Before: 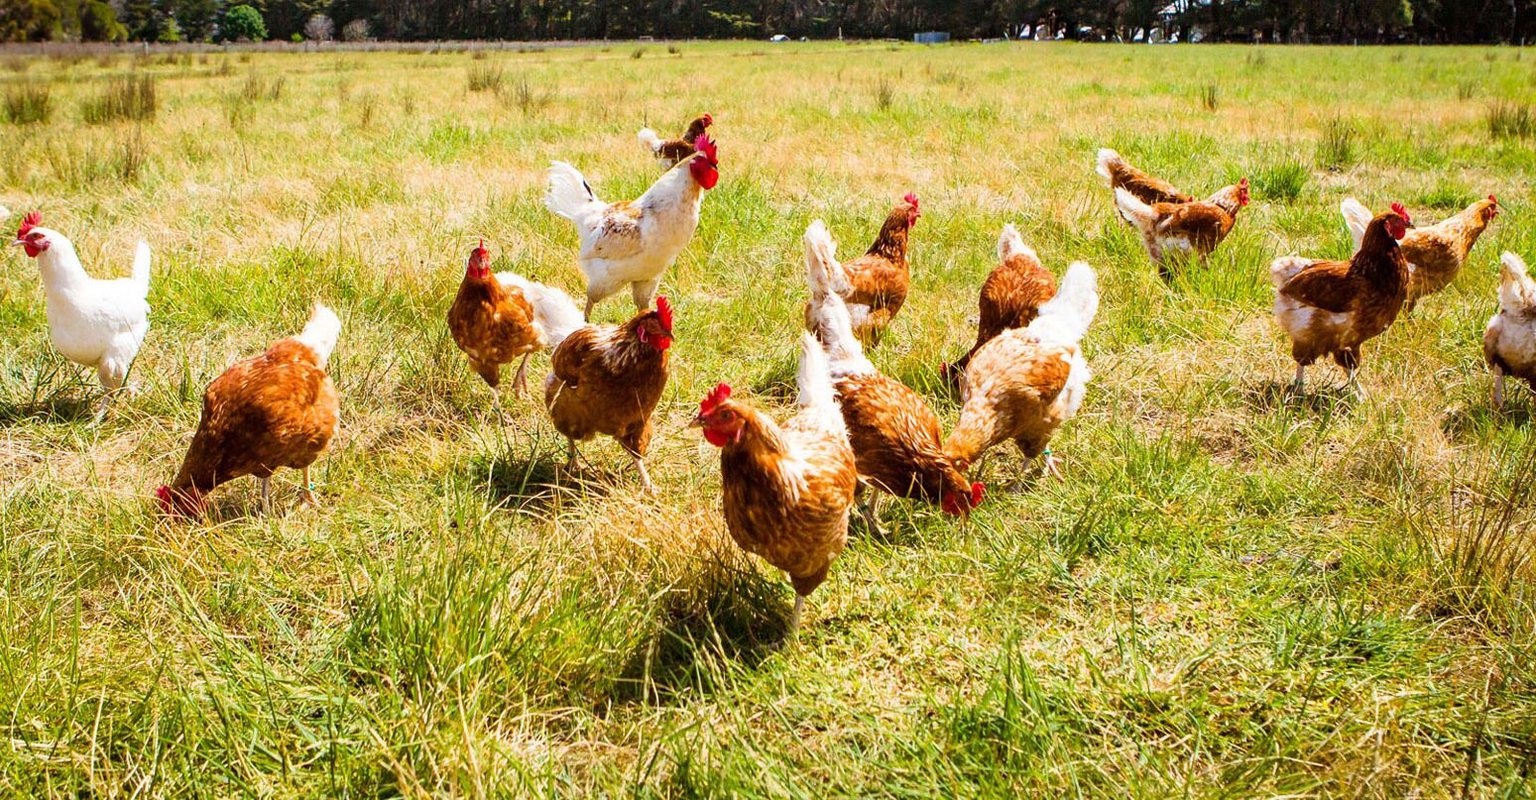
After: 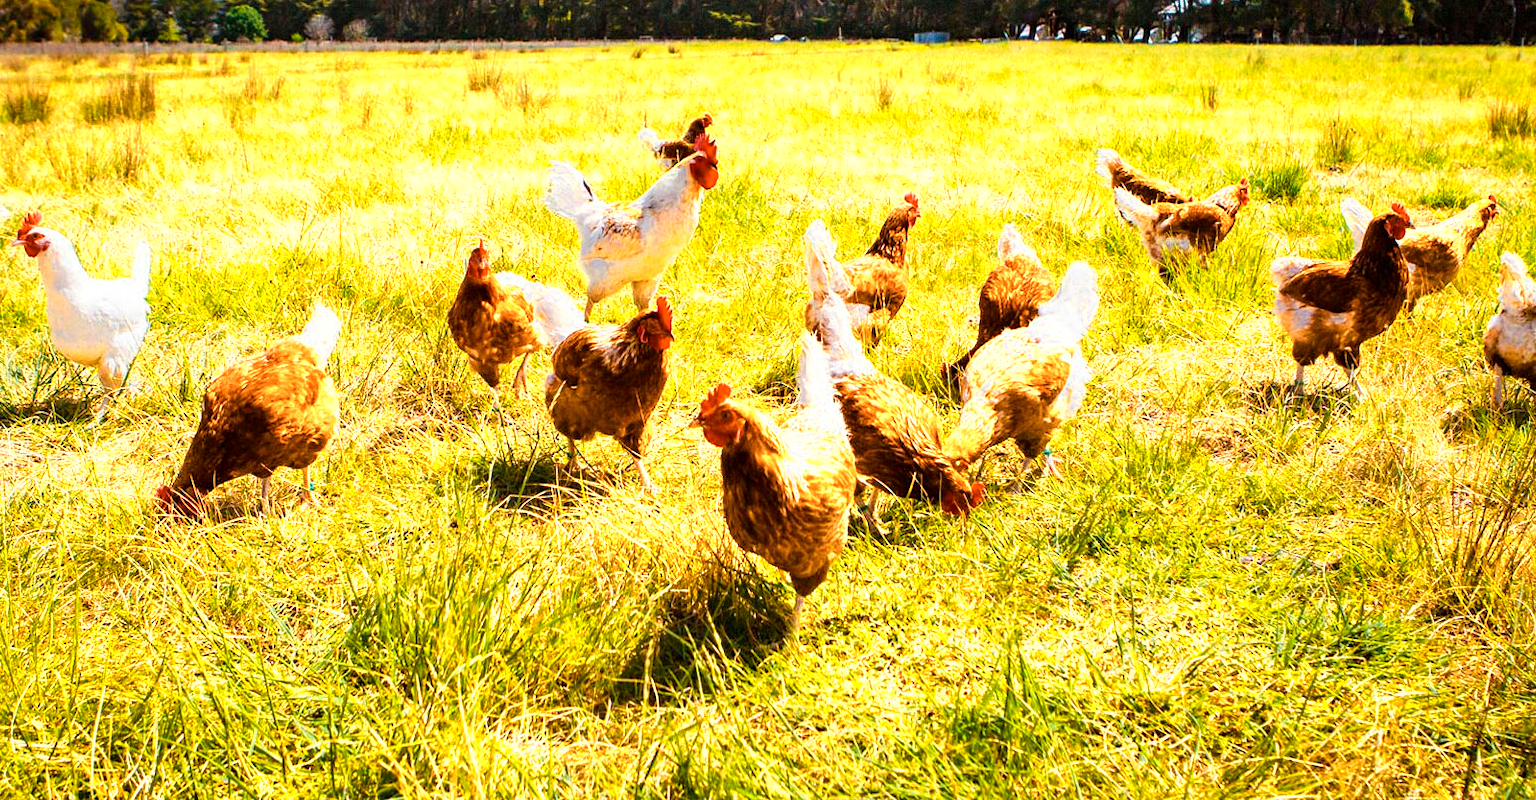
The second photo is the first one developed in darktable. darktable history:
color balance rgb: linear chroma grading › global chroma 15%, perceptual saturation grading › global saturation 30%
color zones: curves: ch0 [(0.018, 0.548) (0.197, 0.654) (0.425, 0.447) (0.605, 0.658) (0.732, 0.579)]; ch1 [(0.105, 0.531) (0.224, 0.531) (0.386, 0.39) (0.618, 0.456) (0.732, 0.456) (0.956, 0.421)]; ch2 [(0.039, 0.583) (0.215, 0.465) (0.399, 0.544) (0.465, 0.548) (0.614, 0.447) (0.724, 0.43) (0.882, 0.623) (0.956, 0.632)]
